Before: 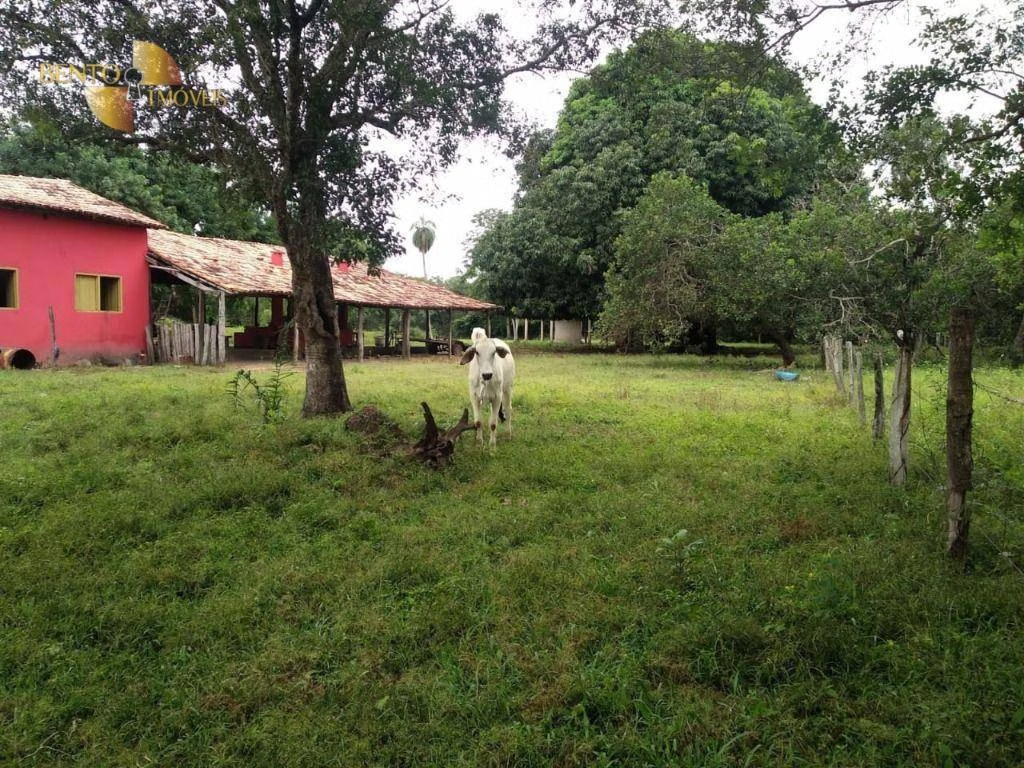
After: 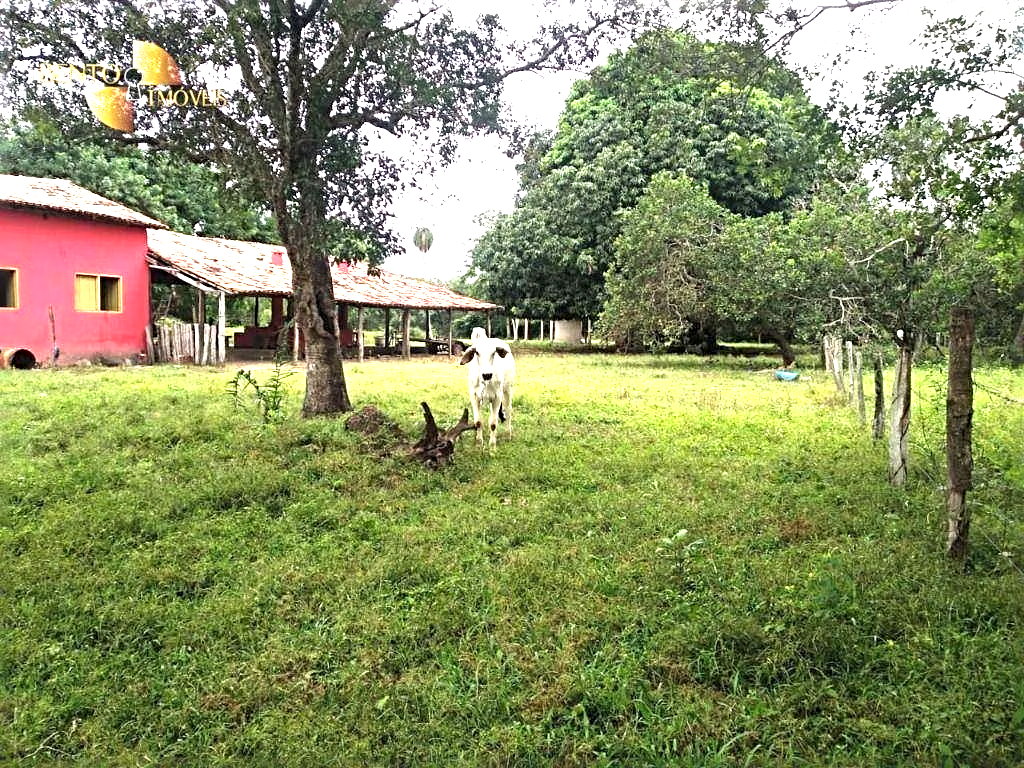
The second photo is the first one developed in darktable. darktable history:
sharpen: radius 3.957
exposure: black level correction 0, exposure 1.399 EV, compensate highlight preservation false
